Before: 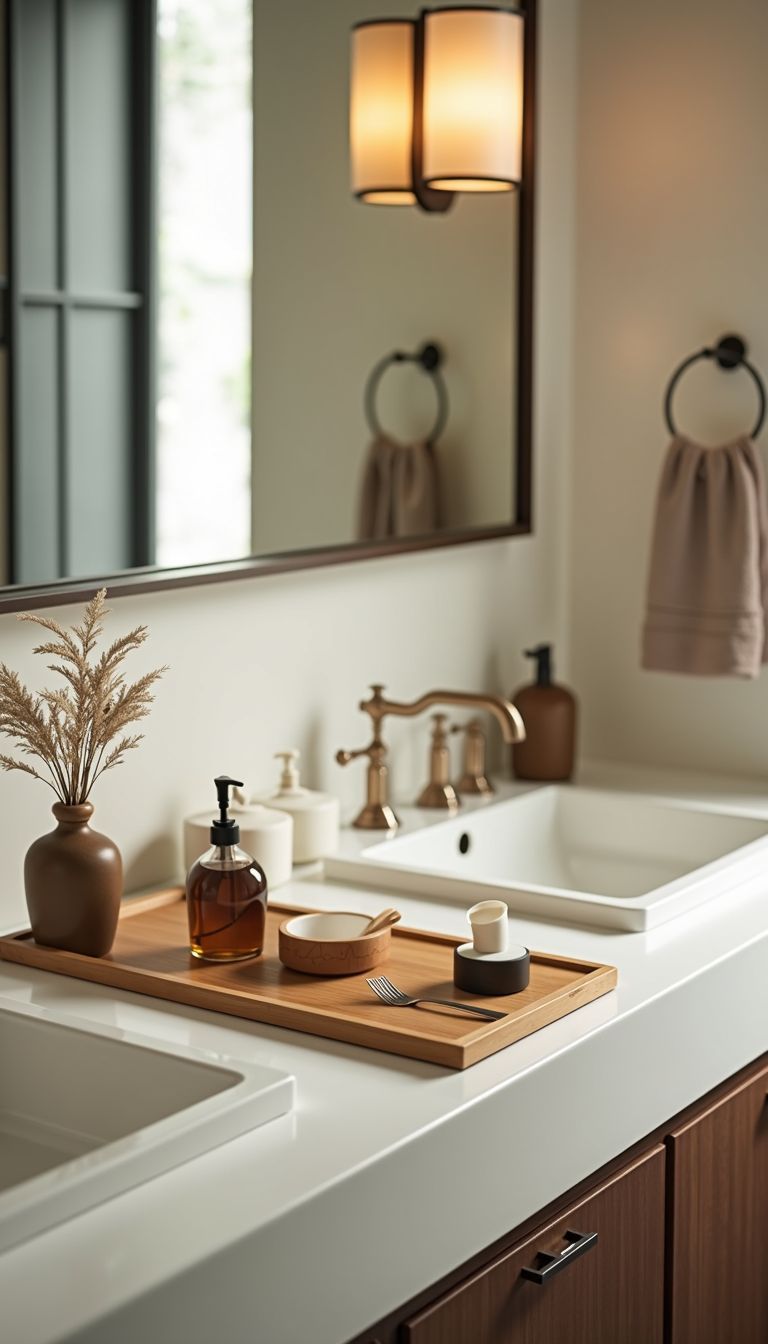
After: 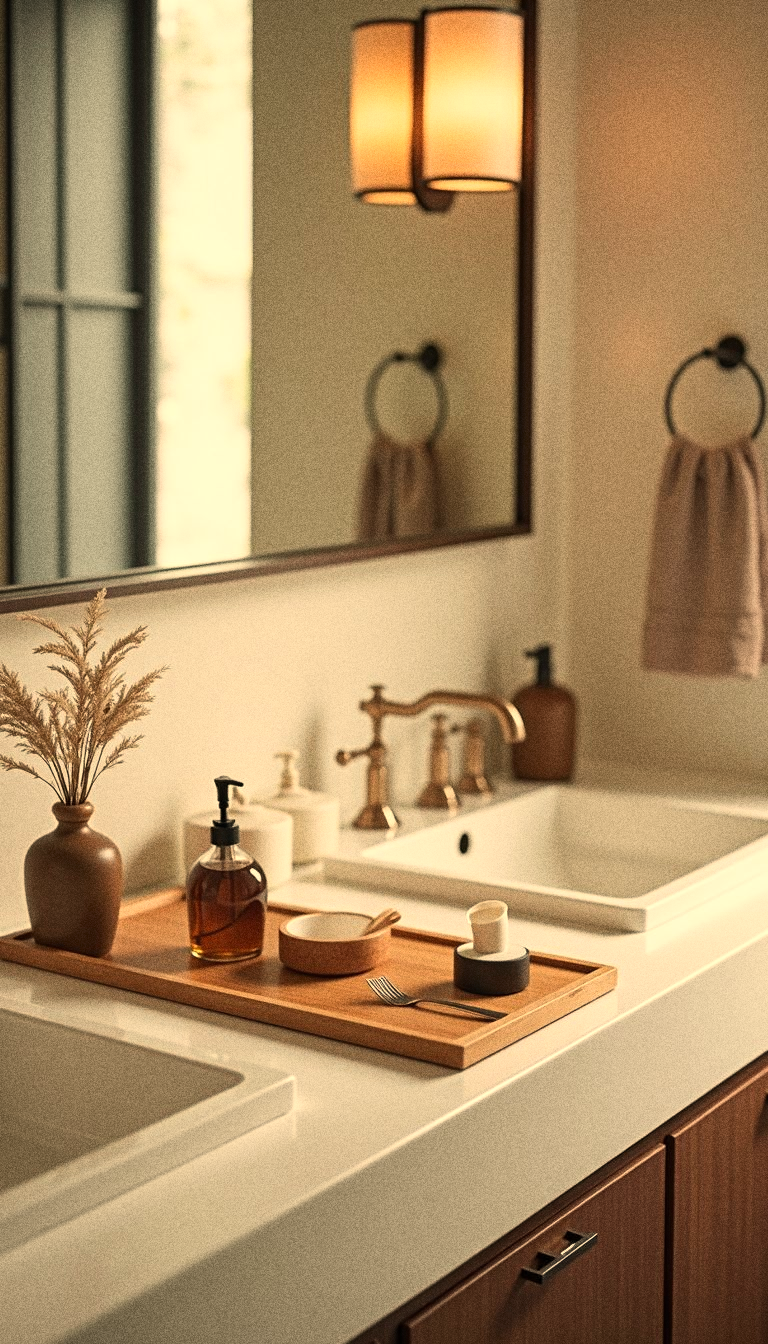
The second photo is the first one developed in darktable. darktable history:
grain: coarseness 0.09 ISO, strength 40%
white balance: red 1.138, green 0.996, blue 0.812
